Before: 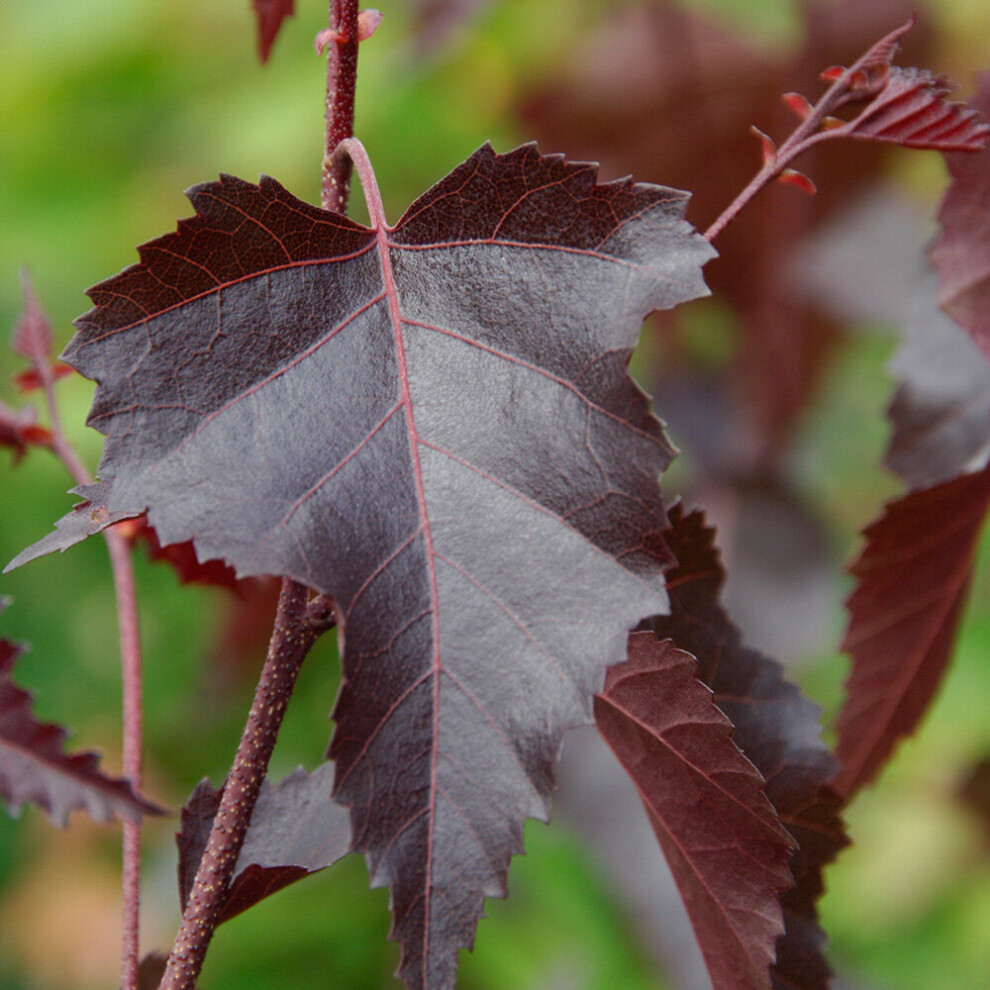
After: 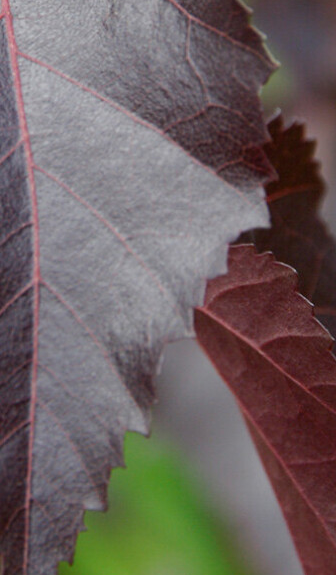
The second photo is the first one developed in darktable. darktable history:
contrast brightness saturation: contrast 0.048
crop: left 40.476%, top 39.135%, right 25.554%, bottom 2.733%
